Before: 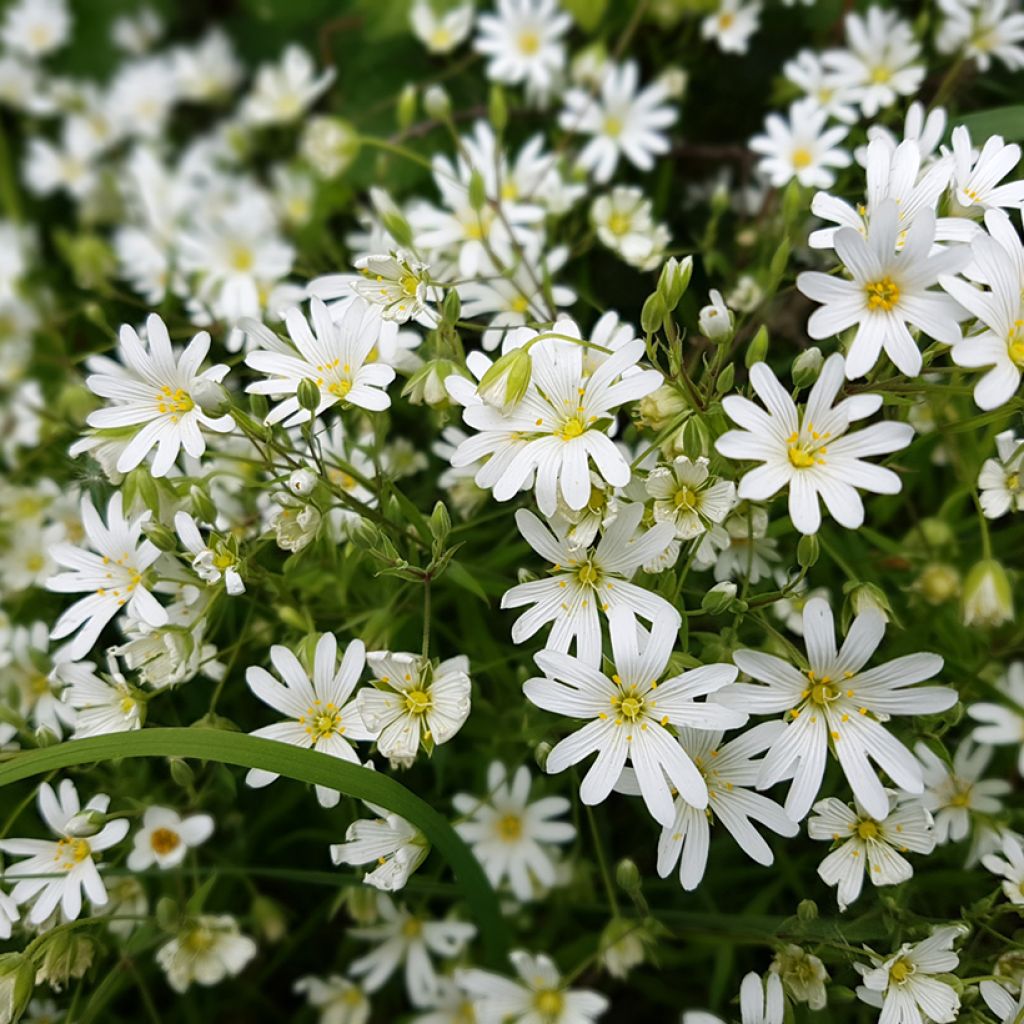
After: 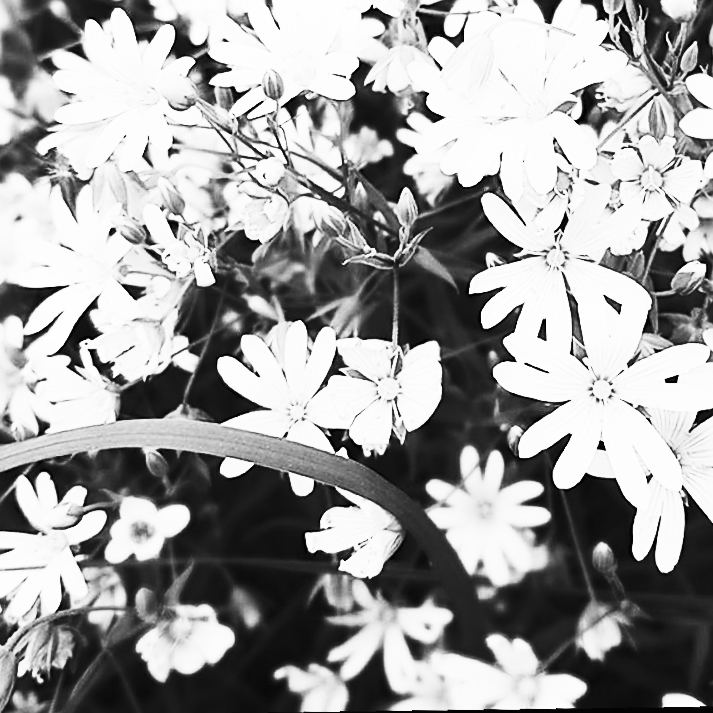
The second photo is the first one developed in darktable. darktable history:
tone curve: curves: ch0 [(0, 0.01) (0.037, 0.032) (0.131, 0.108) (0.275, 0.256) (0.483, 0.512) (0.61, 0.665) (0.696, 0.742) (0.792, 0.819) (0.911, 0.925) (0.997, 0.995)]; ch1 [(0, 0) (0.301, 0.3) (0.423, 0.421) (0.492, 0.488) (0.507, 0.503) (0.53, 0.532) (0.573, 0.586) (0.683, 0.702) (0.746, 0.77) (1, 1)]; ch2 [(0, 0) (0.246, 0.233) (0.36, 0.352) (0.415, 0.415) (0.485, 0.487) (0.502, 0.504) (0.525, 0.518) (0.539, 0.539) (0.587, 0.594) (0.636, 0.652) (0.711, 0.729) (0.845, 0.855) (0.998, 0.977)], color space Lab, independent channels, preserve colors none
contrast brightness saturation: contrast 0.57, brightness 0.57, saturation -0.34
velvia: strength 29%
rotate and perspective: rotation -2.22°, lens shift (horizontal) -0.022, automatic cropping off
crop and rotate: angle -0.82°, left 3.85%, top 31.828%, right 27.992%
sharpen: radius 1.967
monochrome: on, module defaults
base curve: curves: ch0 [(0, 0) (0.036, 0.025) (0.121, 0.166) (0.206, 0.329) (0.605, 0.79) (1, 1)], preserve colors none
